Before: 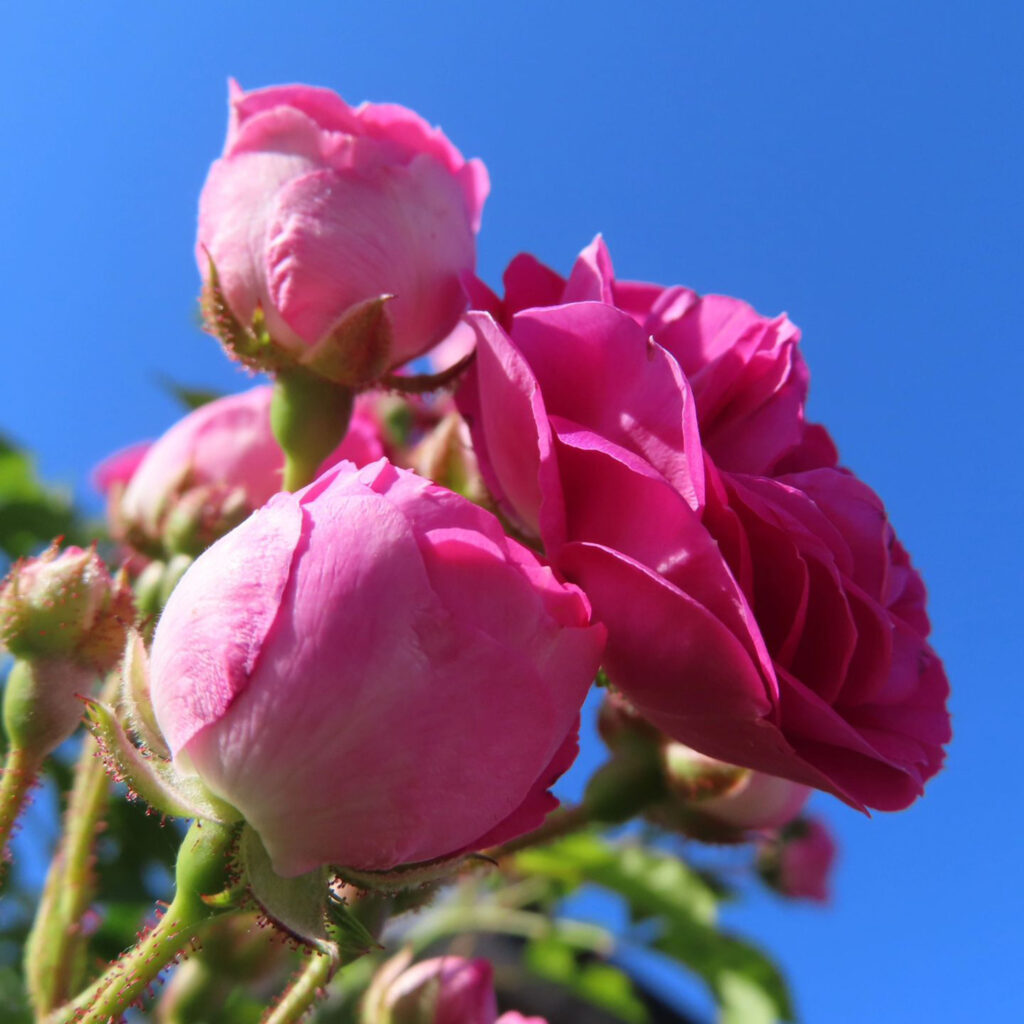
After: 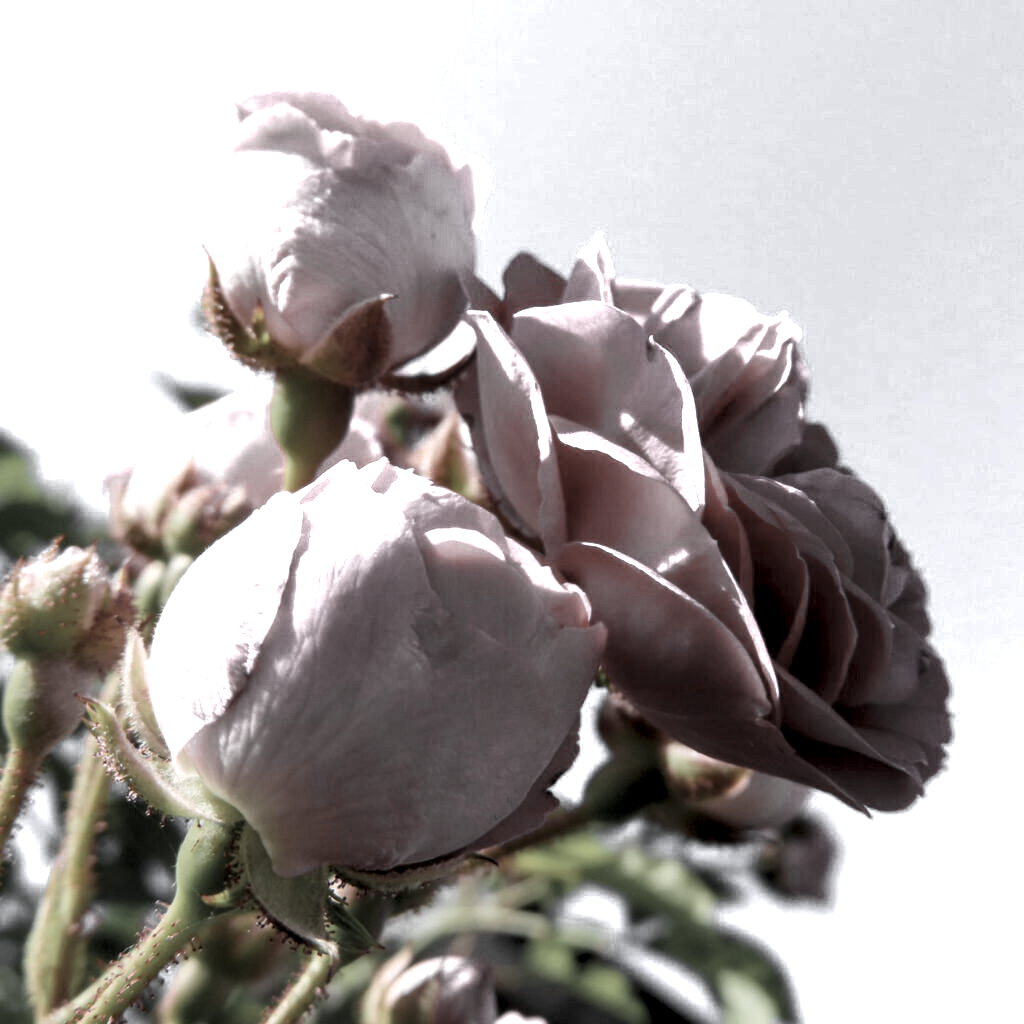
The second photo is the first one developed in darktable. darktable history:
contrast brightness saturation: contrast 0.15, brightness -0.01, saturation 0.1
color zones: curves: ch0 [(0, 0.613) (0.01, 0.613) (0.245, 0.448) (0.498, 0.529) (0.642, 0.665) (0.879, 0.777) (0.99, 0.613)]; ch1 [(0, 0.035) (0.121, 0.189) (0.259, 0.197) (0.415, 0.061) (0.589, 0.022) (0.732, 0.022) (0.857, 0.026) (0.991, 0.053)]
local contrast: on, module defaults
rgb levels: levels [[0.01, 0.419, 0.839], [0, 0.5, 1], [0, 0.5, 1]]
